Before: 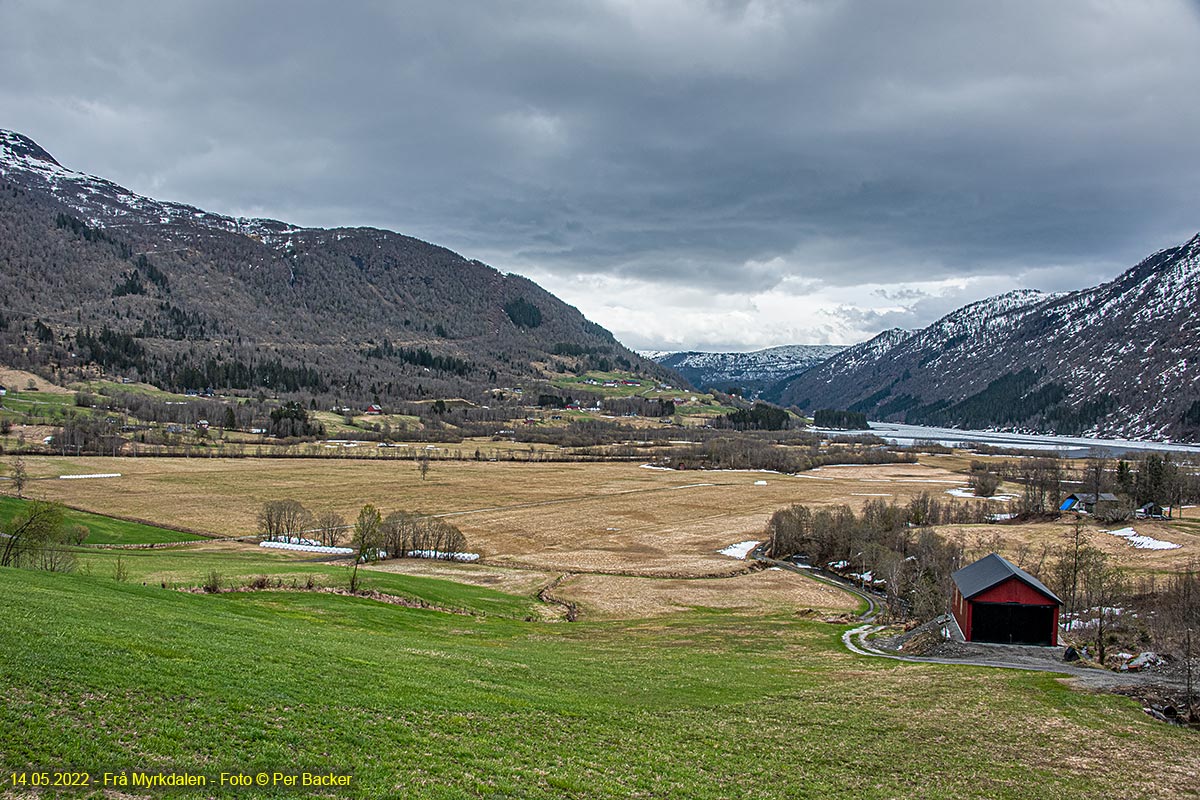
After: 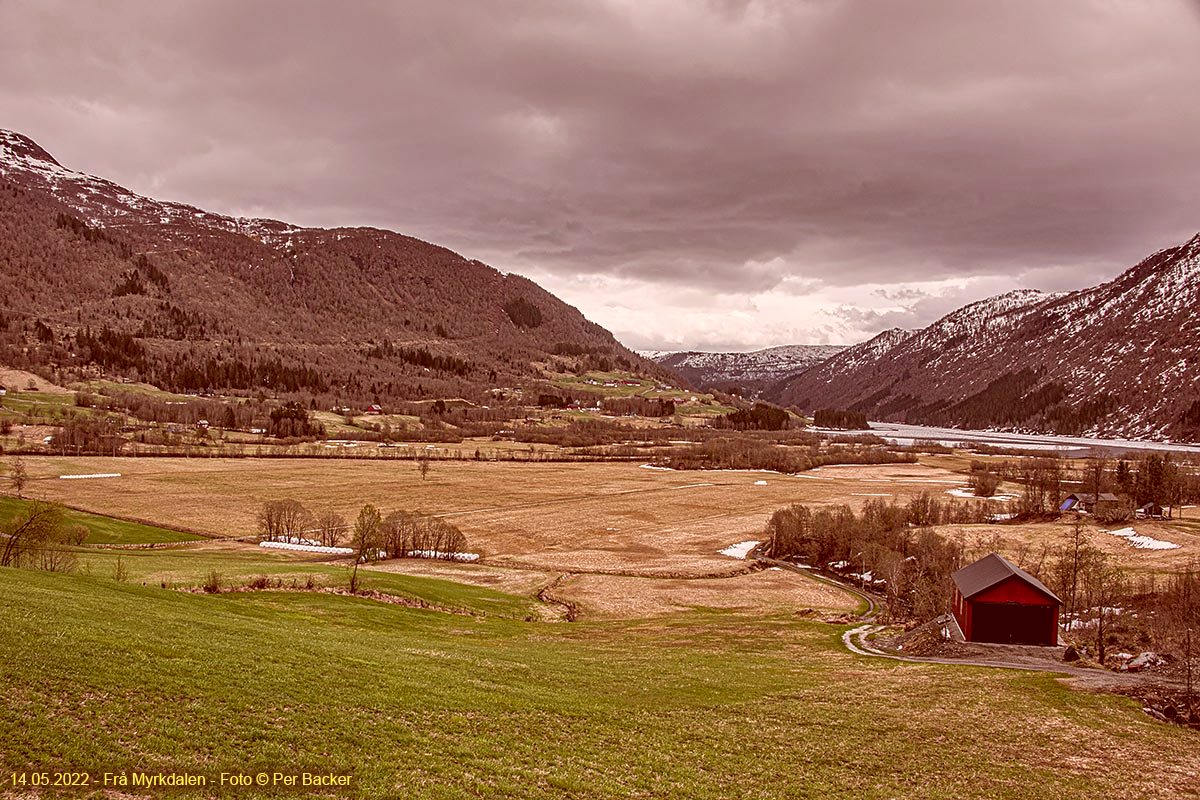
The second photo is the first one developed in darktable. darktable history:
color correction: highlights a* 9.33, highlights b* 8.67, shadows a* 39.76, shadows b* 39.58, saturation 0.771
